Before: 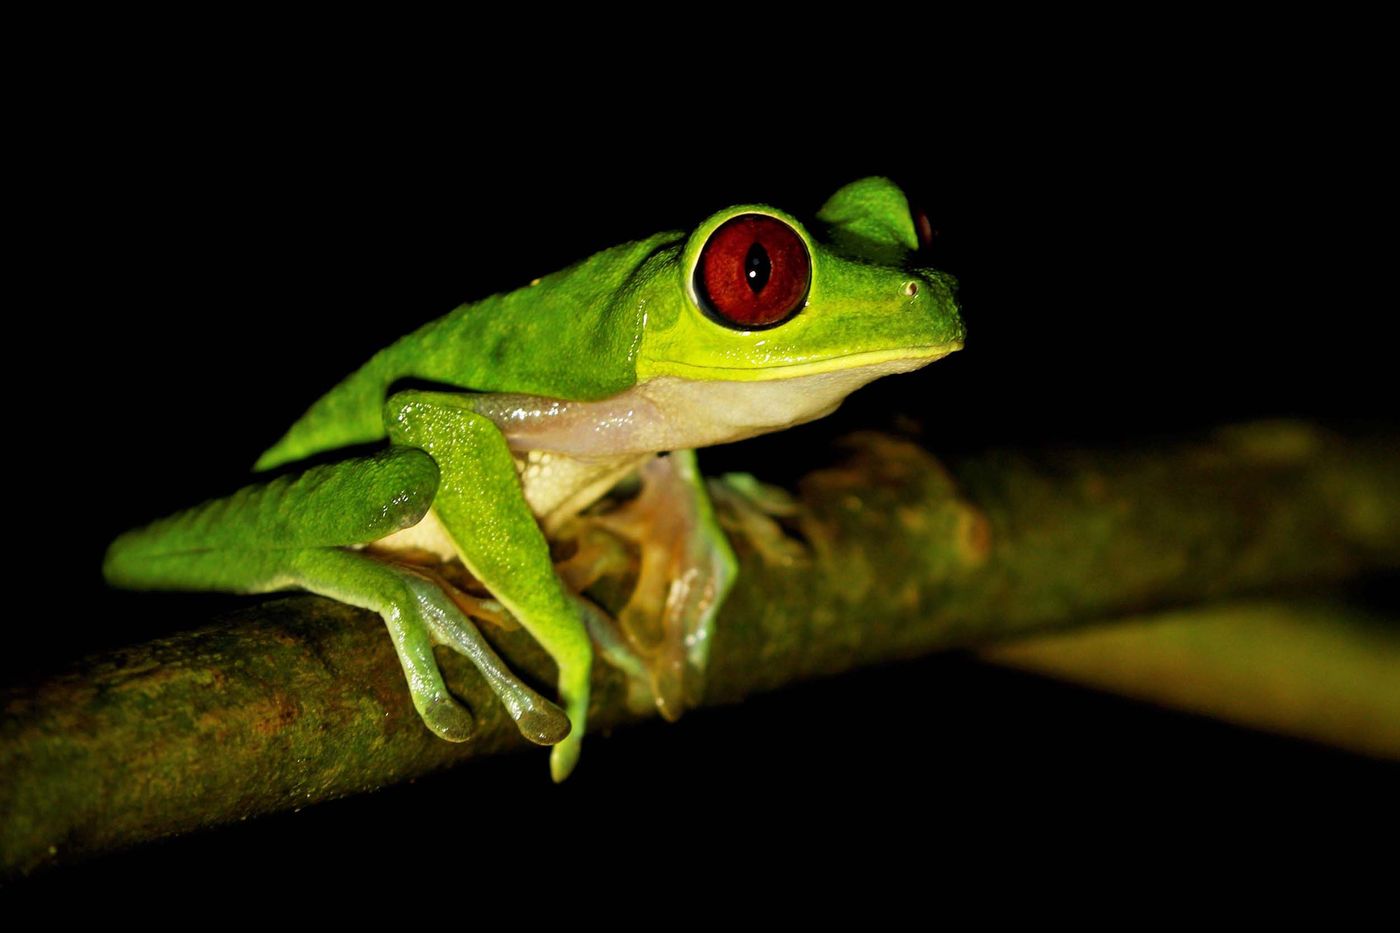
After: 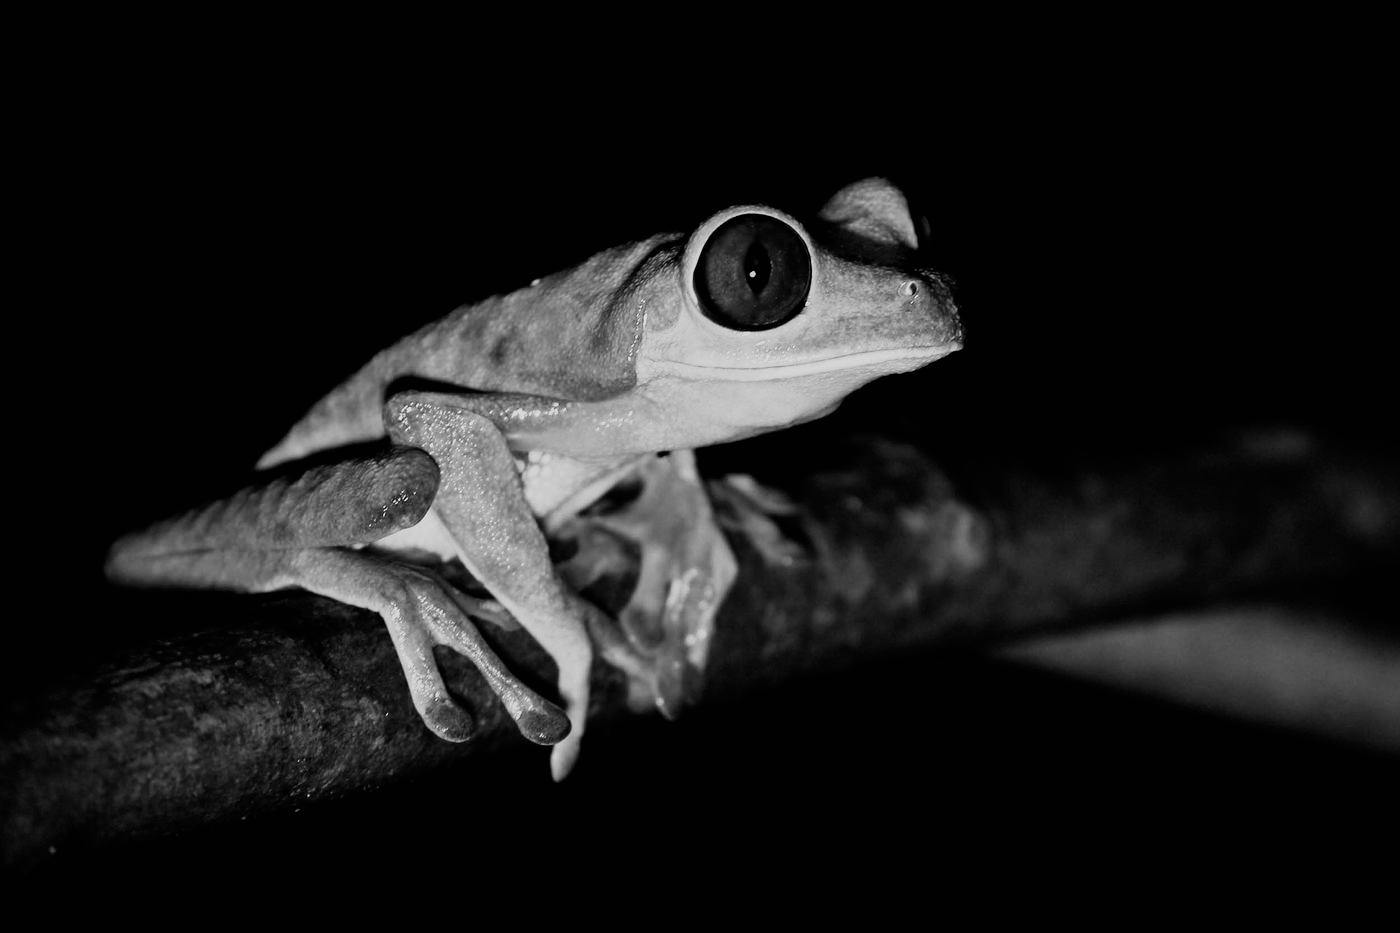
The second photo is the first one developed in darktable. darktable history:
monochrome: a -92.57, b 58.91
sigmoid: contrast 1.8, skew -0.2, preserve hue 0%, red attenuation 0.1, red rotation 0.035, green attenuation 0.1, green rotation -0.017, blue attenuation 0.15, blue rotation -0.052, base primaries Rec2020
